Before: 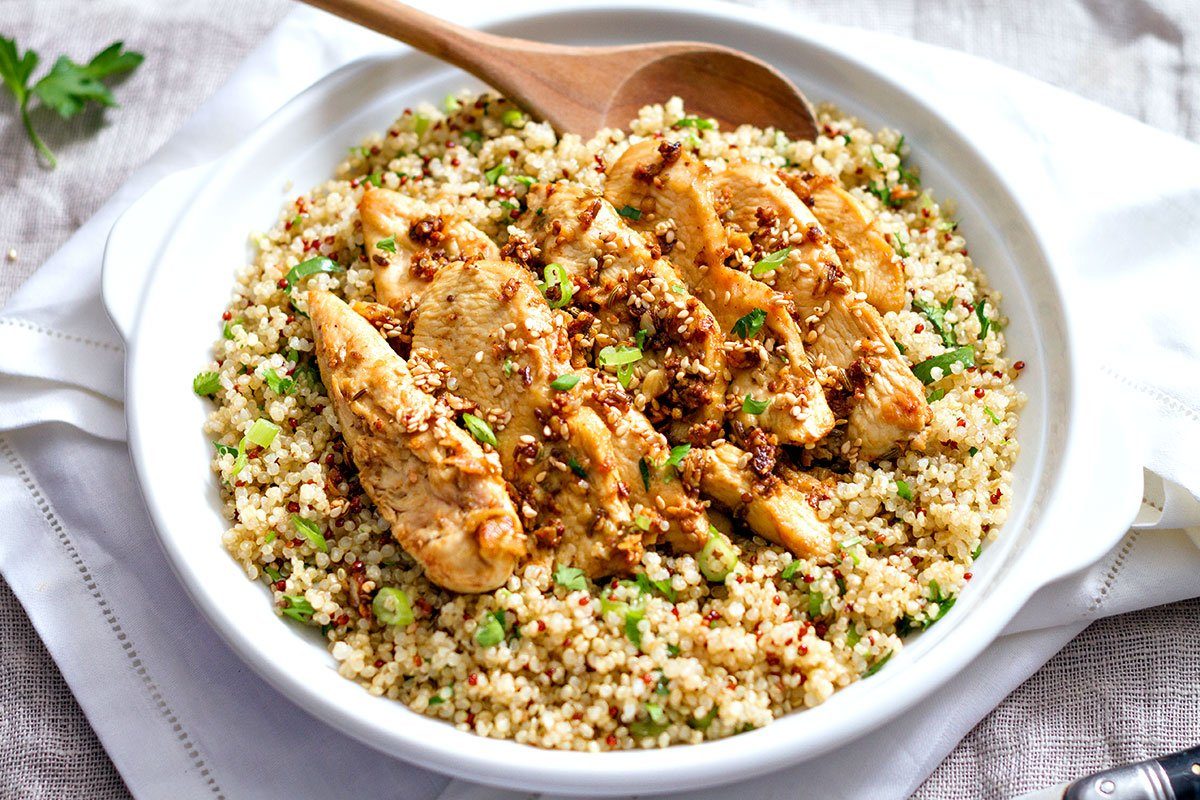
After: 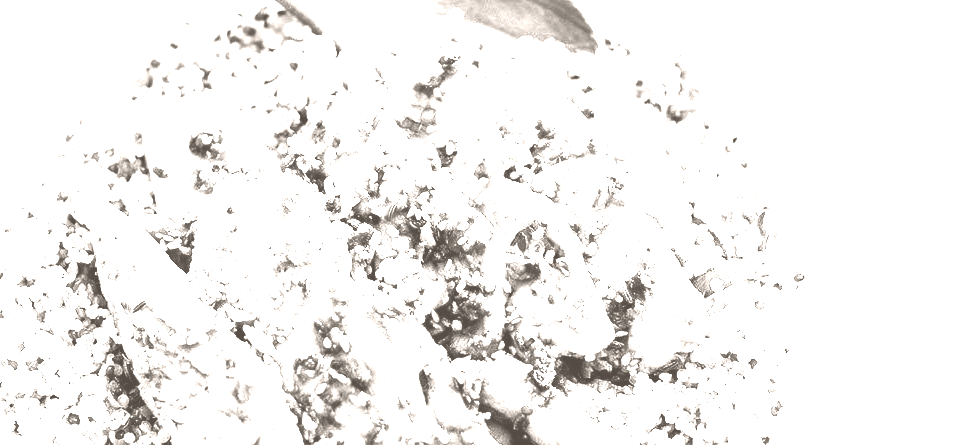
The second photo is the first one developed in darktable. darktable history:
contrast brightness saturation: contrast 0.39, brightness 0.1
crop: left 18.38%, top 11.092%, right 2.134%, bottom 33.217%
exposure: black level correction 0, exposure 1.1 EV, compensate highlight preservation false
colorize: hue 34.49°, saturation 35.33%, source mix 100%, lightness 55%, version 1
